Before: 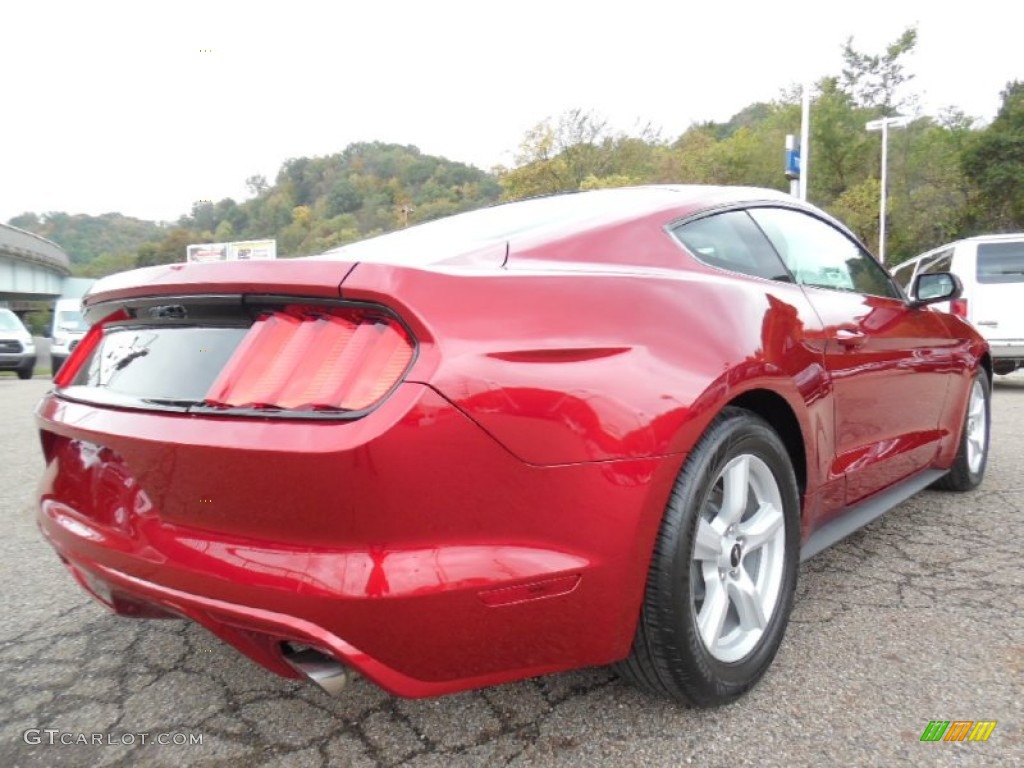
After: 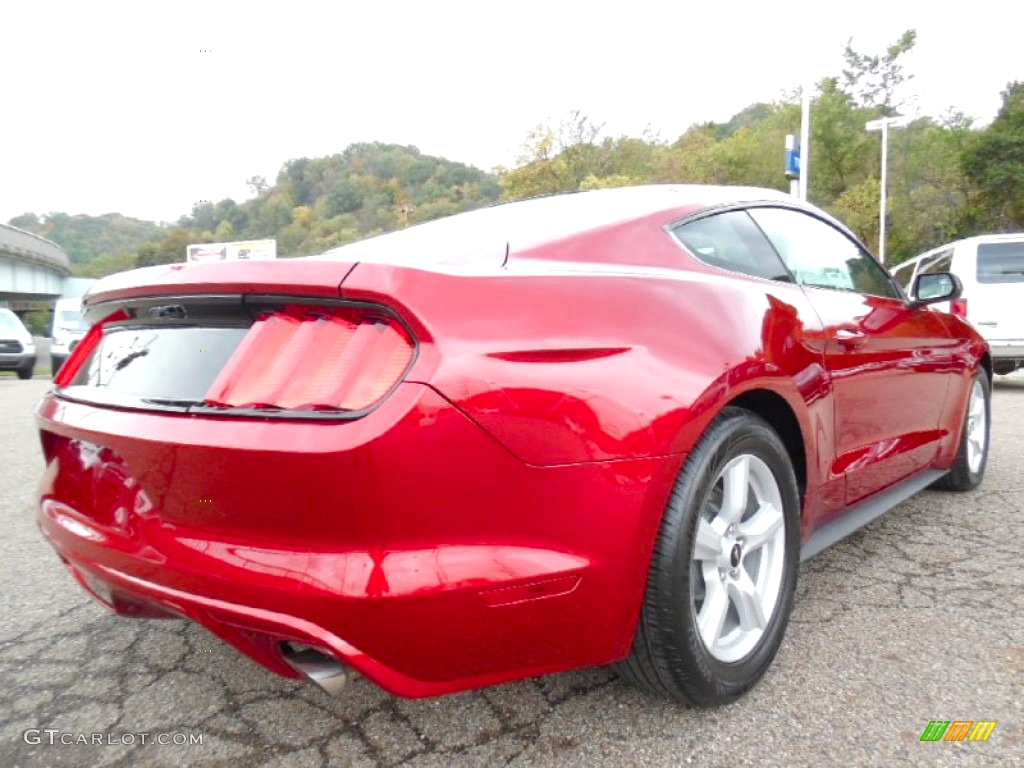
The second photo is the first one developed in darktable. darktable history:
exposure: exposure 0.241 EV, compensate exposure bias true, compensate highlight preservation false
color balance rgb: power › hue 63.04°, perceptual saturation grading › global saturation 20%, perceptual saturation grading › highlights -25.491%, perceptual saturation grading › shadows 25.878%
color correction: highlights b* -0.032, saturation 0.989
